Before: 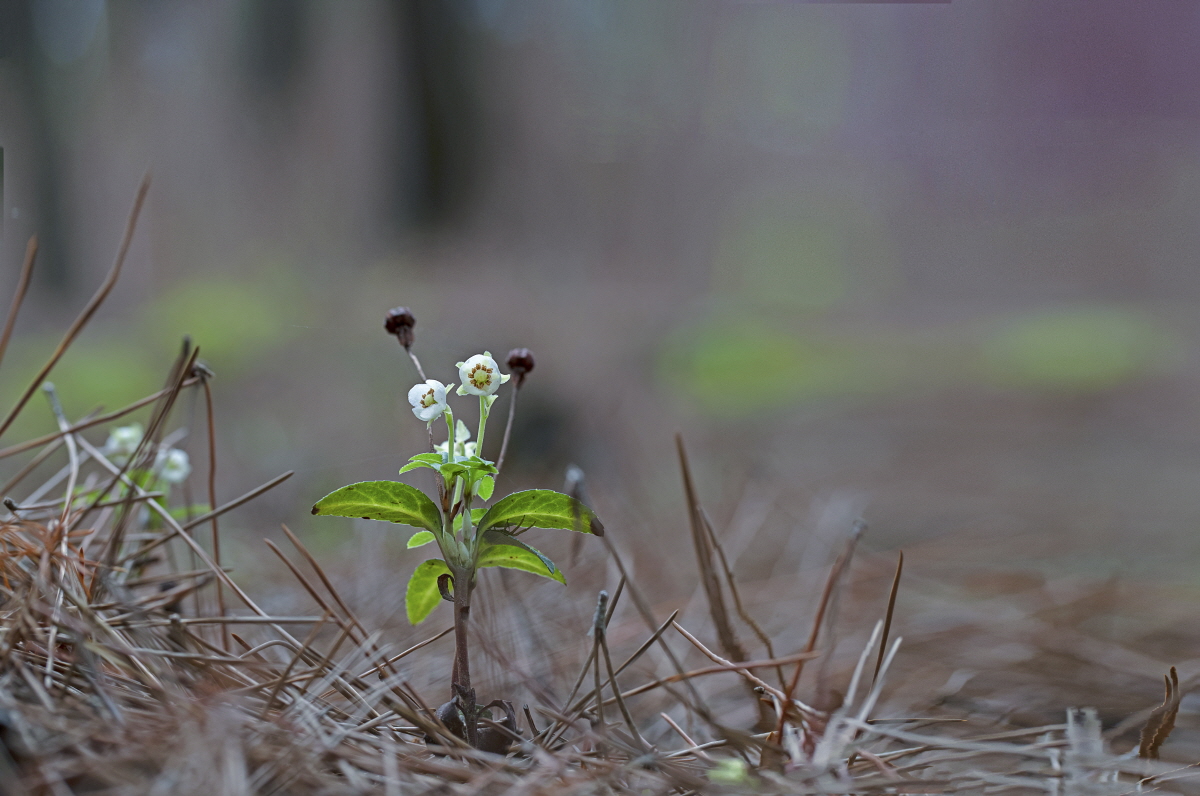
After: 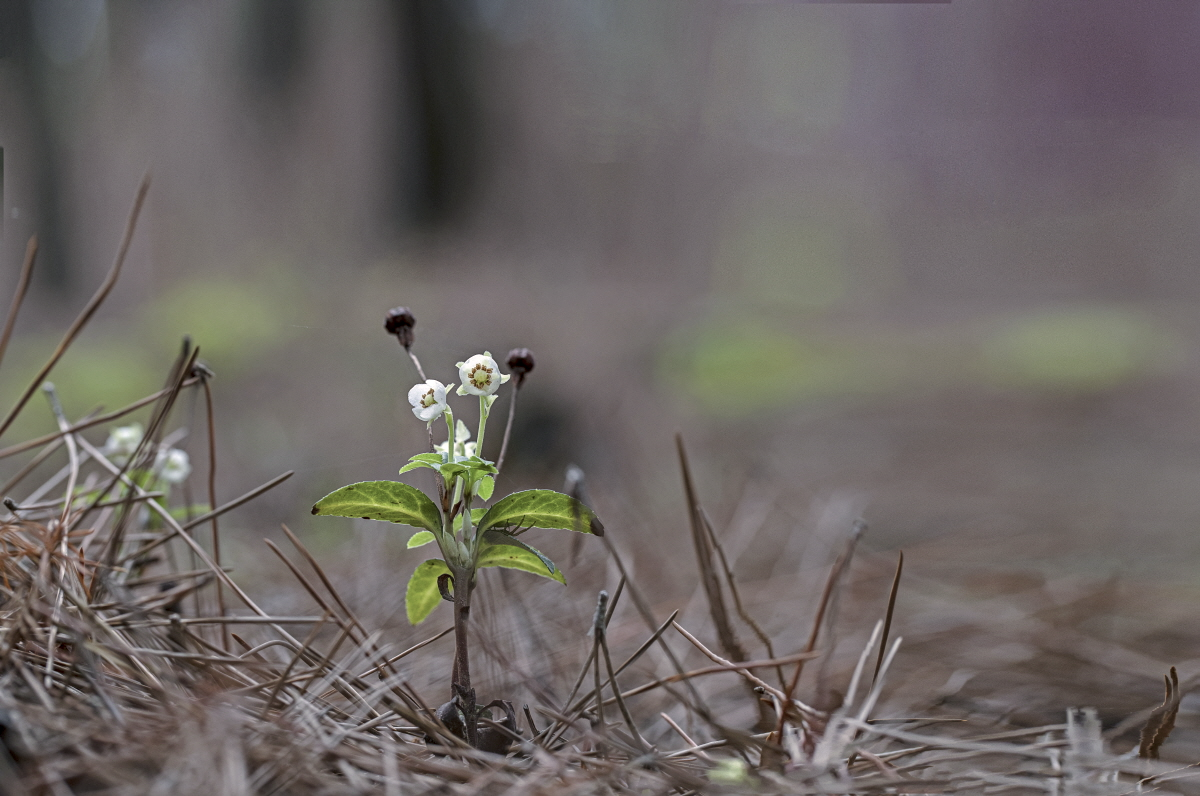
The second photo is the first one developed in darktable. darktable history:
contrast brightness saturation: saturation 0.128
local contrast: on, module defaults
color correction: highlights a* 5.6, highlights b* 5.23, saturation 0.67
